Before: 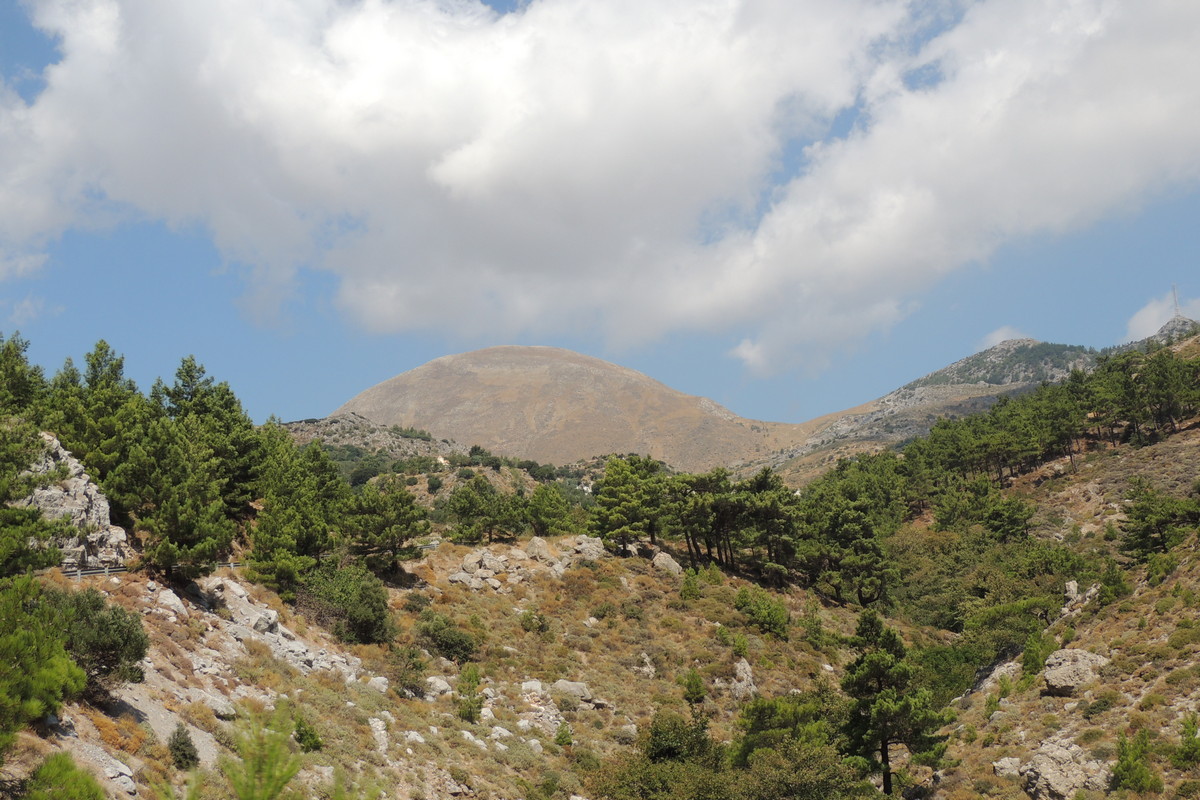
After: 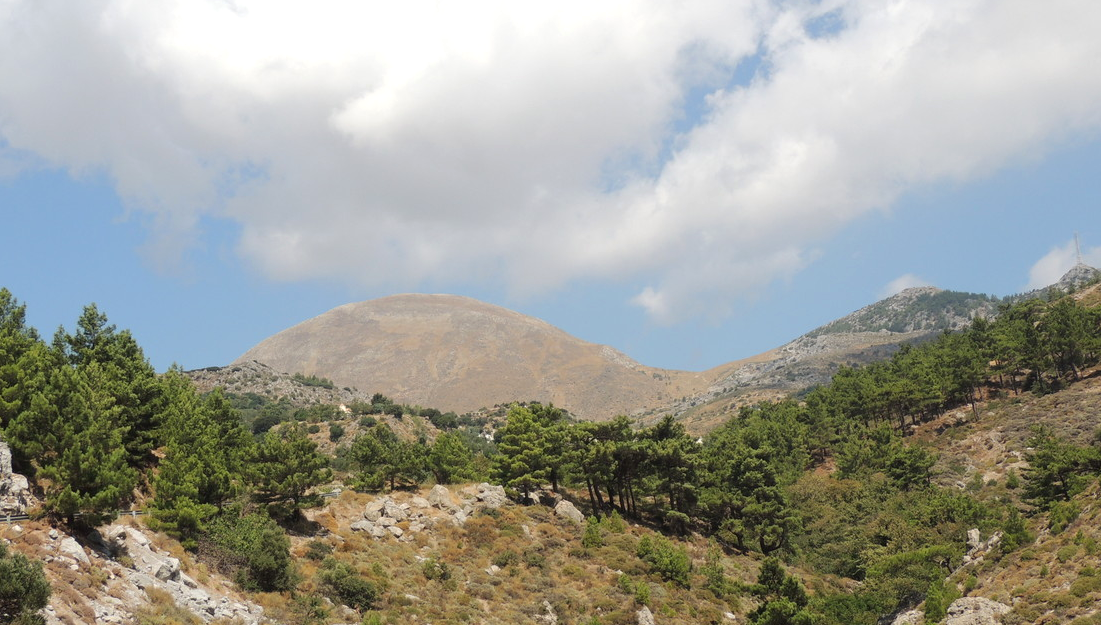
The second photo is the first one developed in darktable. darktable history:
crop: left 8.17%, top 6.529%, bottom 15.227%
exposure: exposure 0.208 EV, compensate highlight preservation false
